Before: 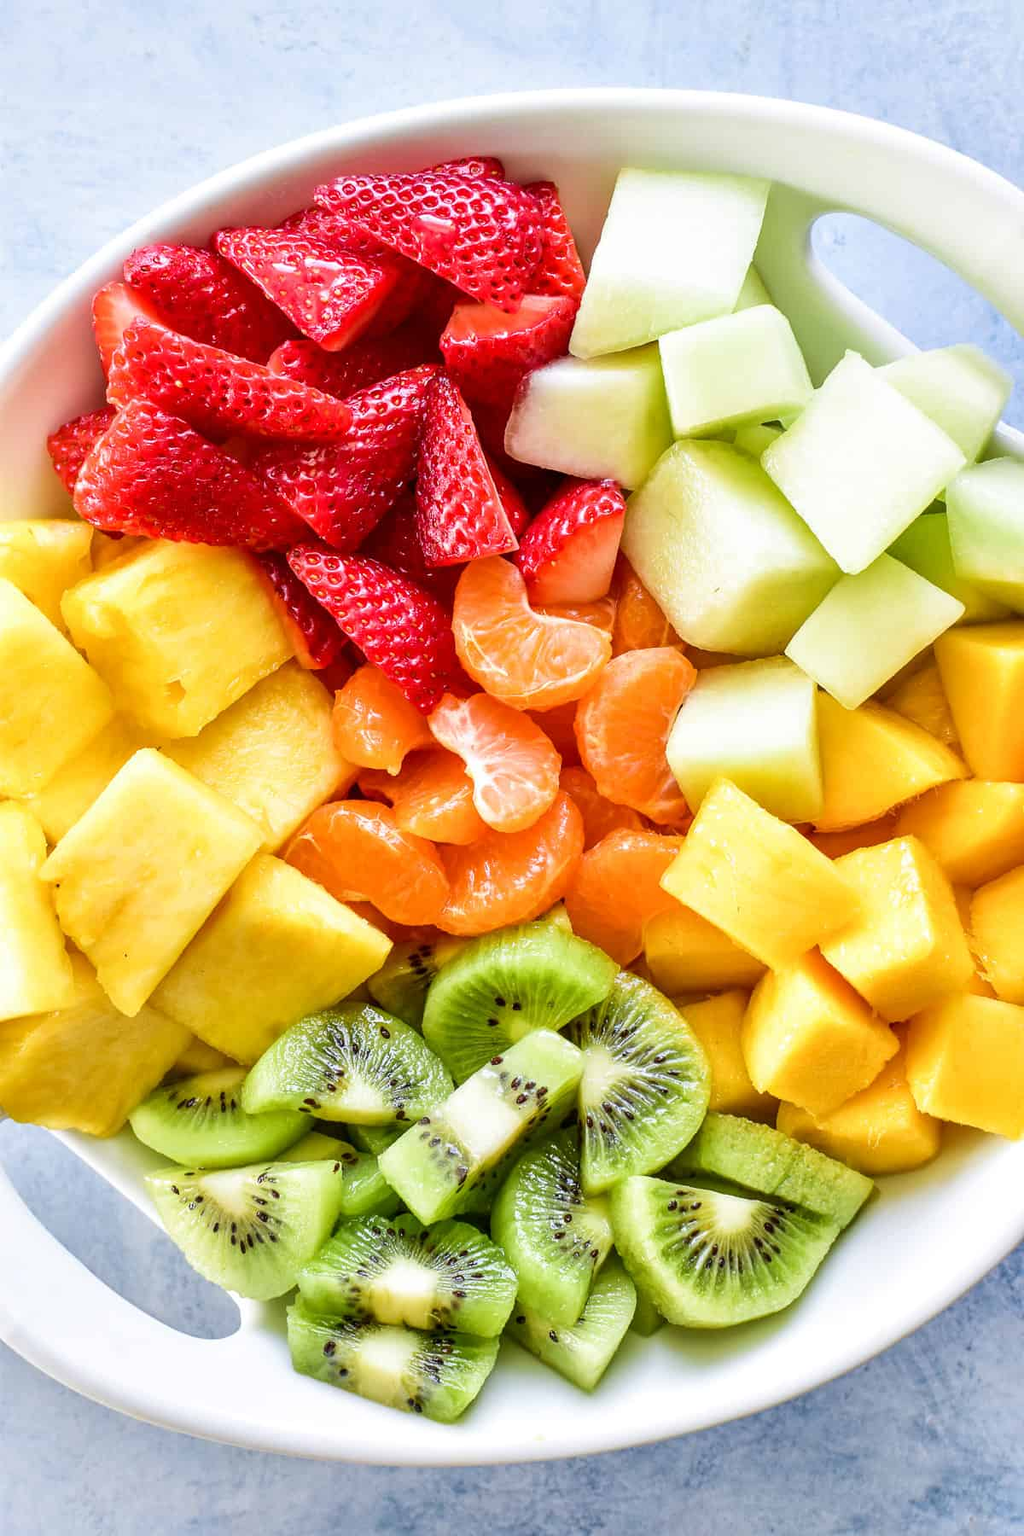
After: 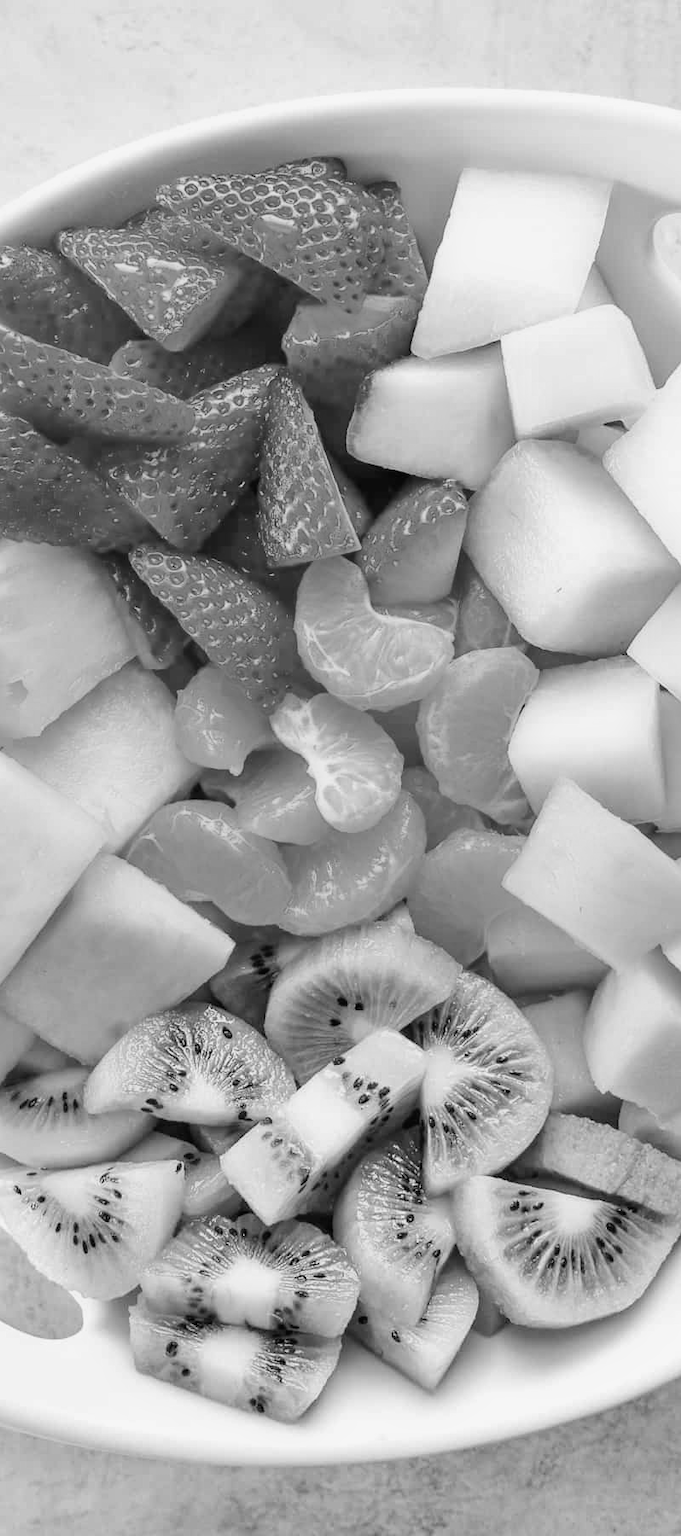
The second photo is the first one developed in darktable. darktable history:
color correction: highlights a* -10.77, highlights b* 9.8, saturation 1.72
crop: left 15.419%, right 17.914%
monochrome: on, module defaults
tone curve: curves: ch0 [(0, 0.013) (0.036, 0.035) (0.274, 0.288) (0.504, 0.536) (0.844, 0.84) (1, 0.97)]; ch1 [(0, 0) (0.389, 0.403) (0.462, 0.48) (0.499, 0.5) (0.522, 0.534) (0.567, 0.588) (0.626, 0.645) (0.749, 0.781) (1, 1)]; ch2 [(0, 0) (0.457, 0.486) (0.5, 0.501) (0.533, 0.539) (0.599, 0.6) (0.704, 0.732) (1, 1)], color space Lab, independent channels, preserve colors none
